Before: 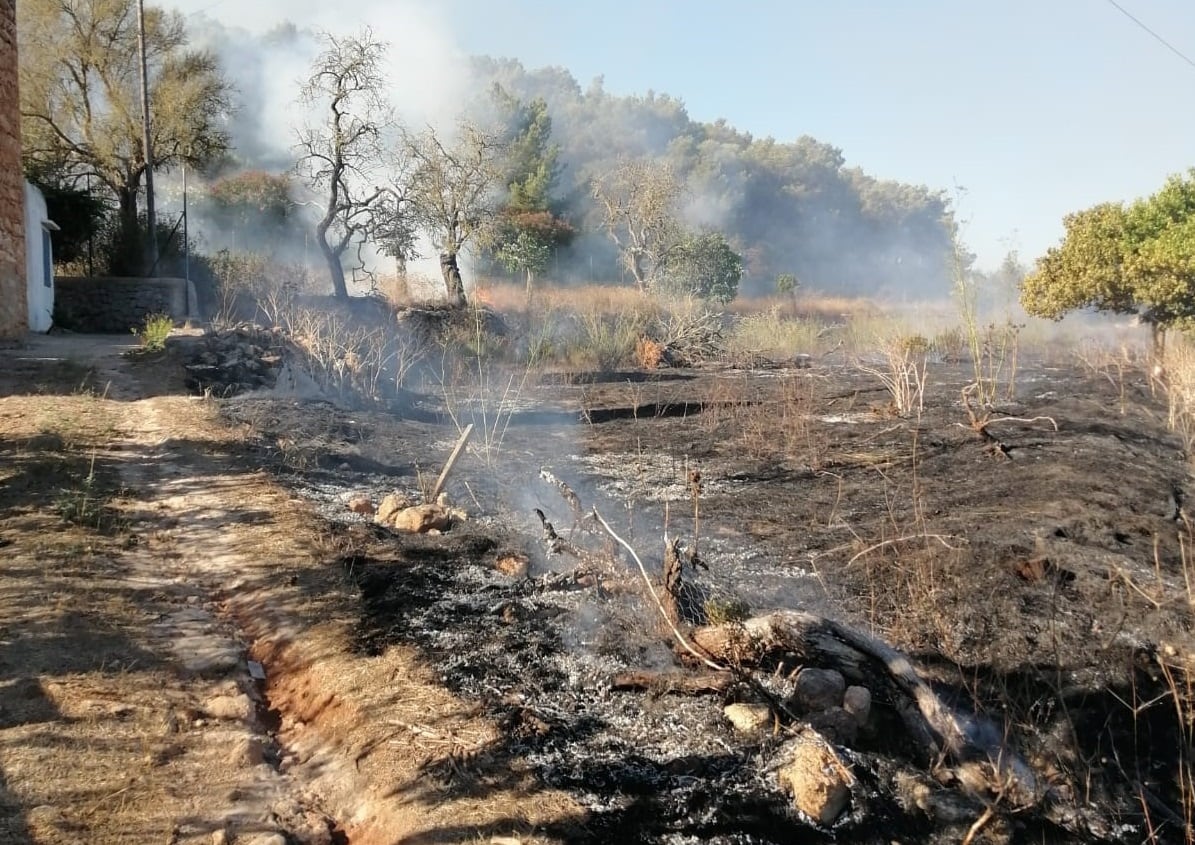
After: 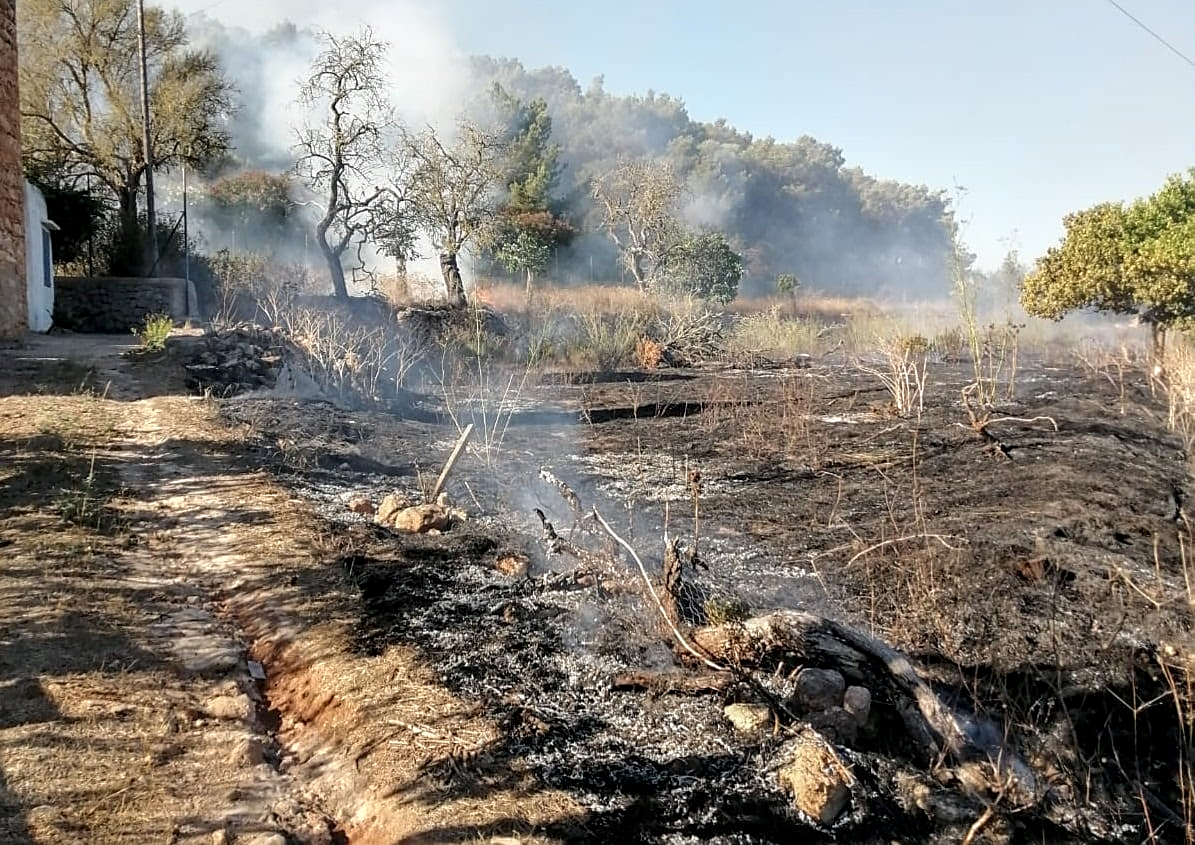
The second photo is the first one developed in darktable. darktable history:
local contrast: detail 130%
tone equalizer: mask exposure compensation -0.486 EV
sharpen: on, module defaults
